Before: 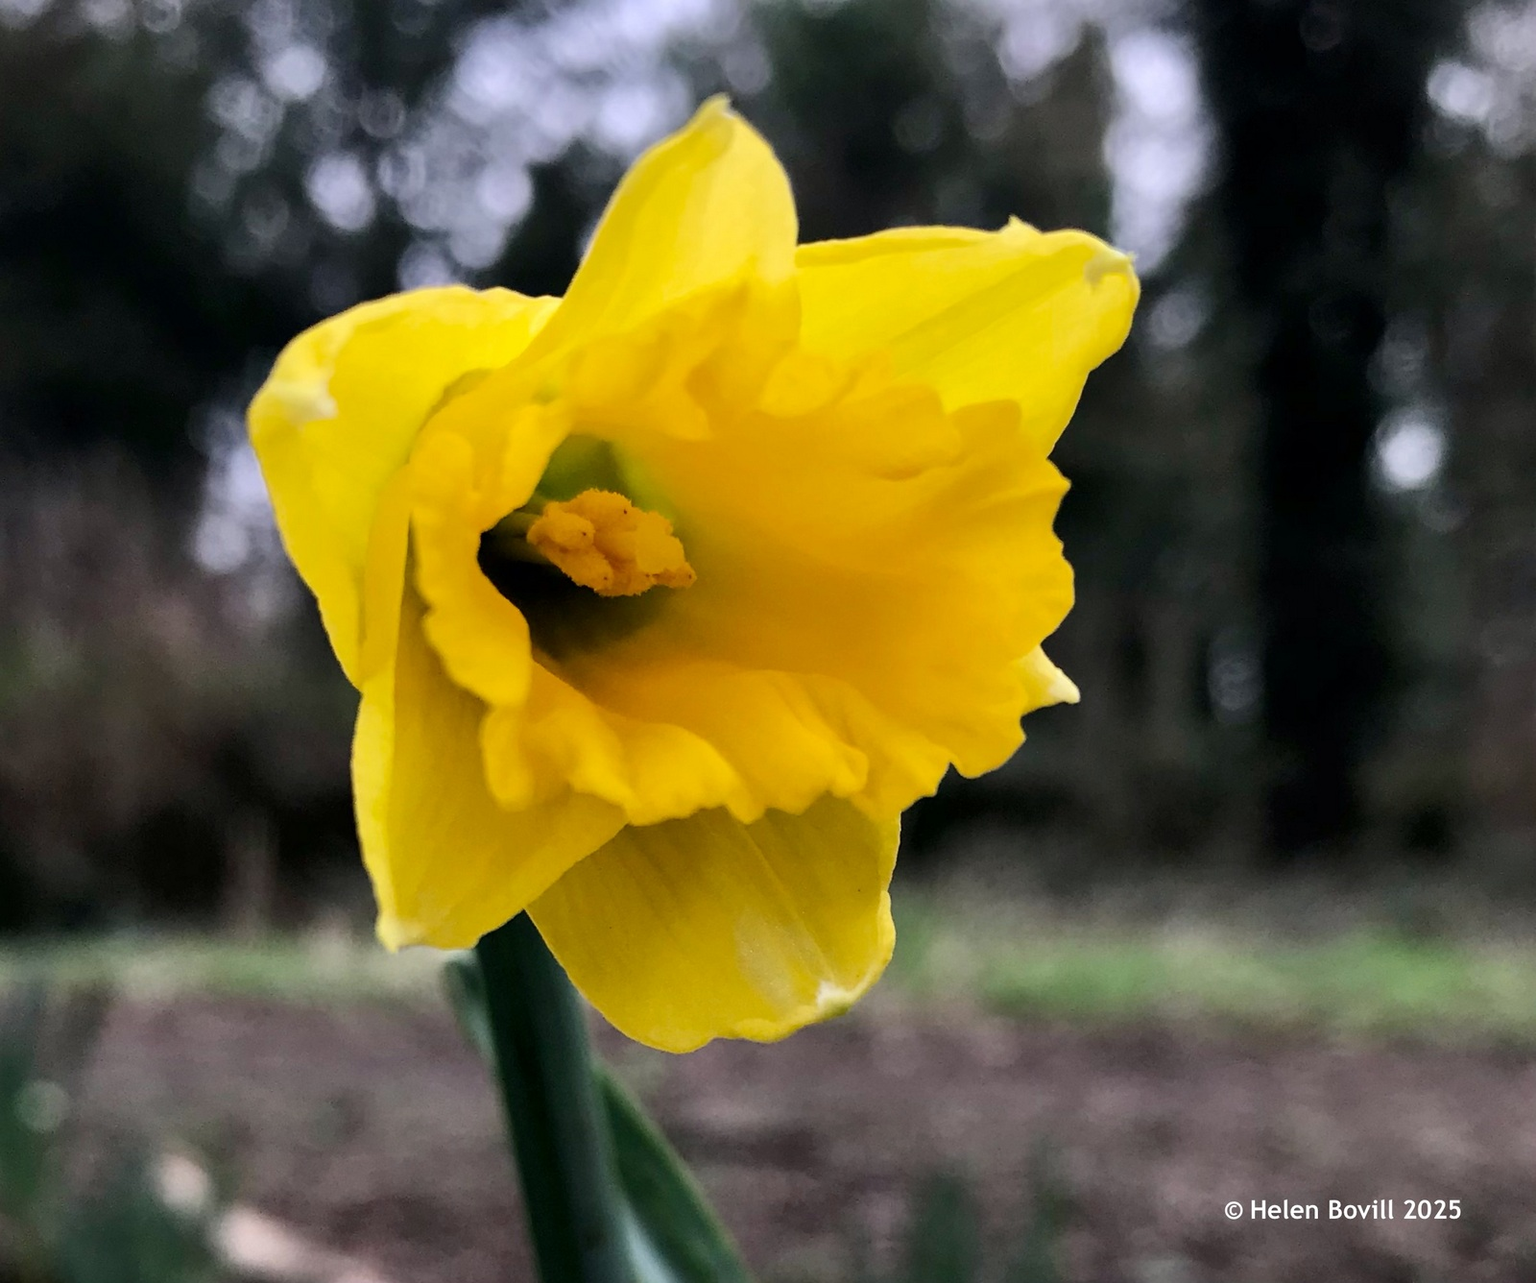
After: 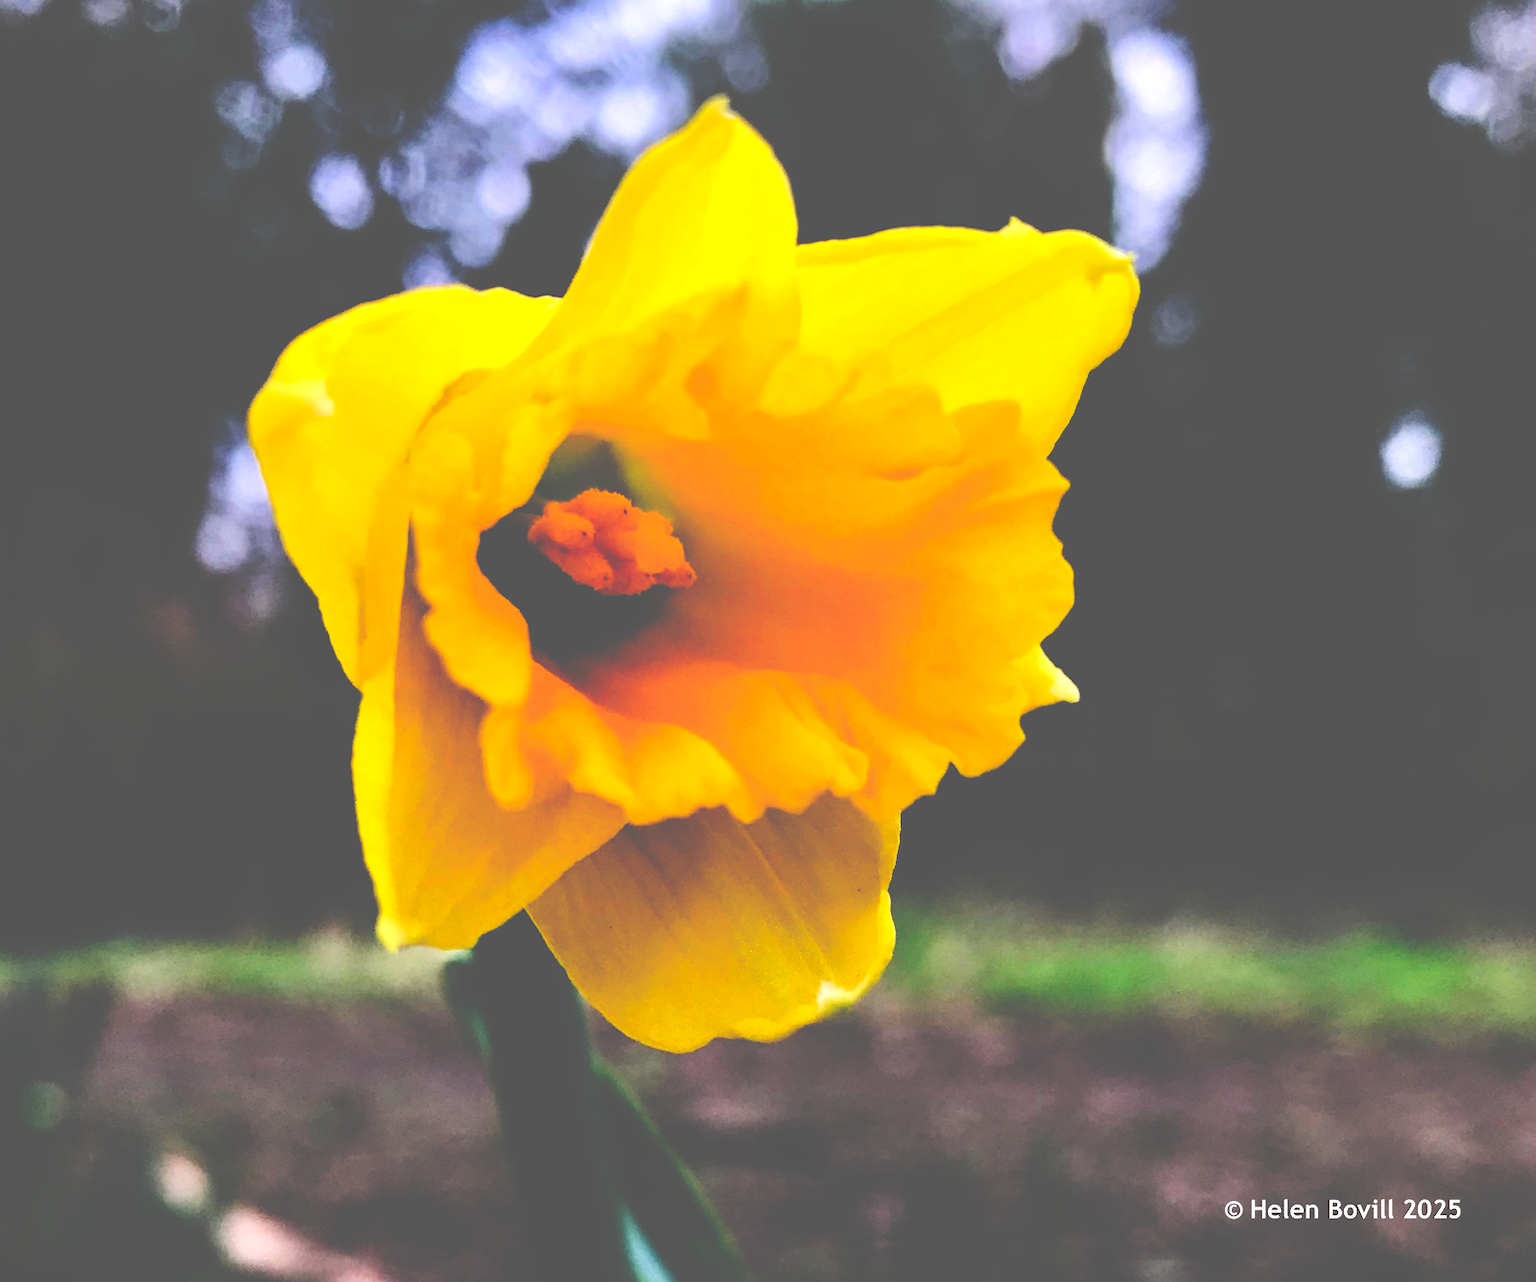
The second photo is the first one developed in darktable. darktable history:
base curve: curves: ch0 [(0, 0.036) (0.083, 0.04) (0.804, 1)], preserve colors none
levels: levels [0.072, 0.414, 0.976]
